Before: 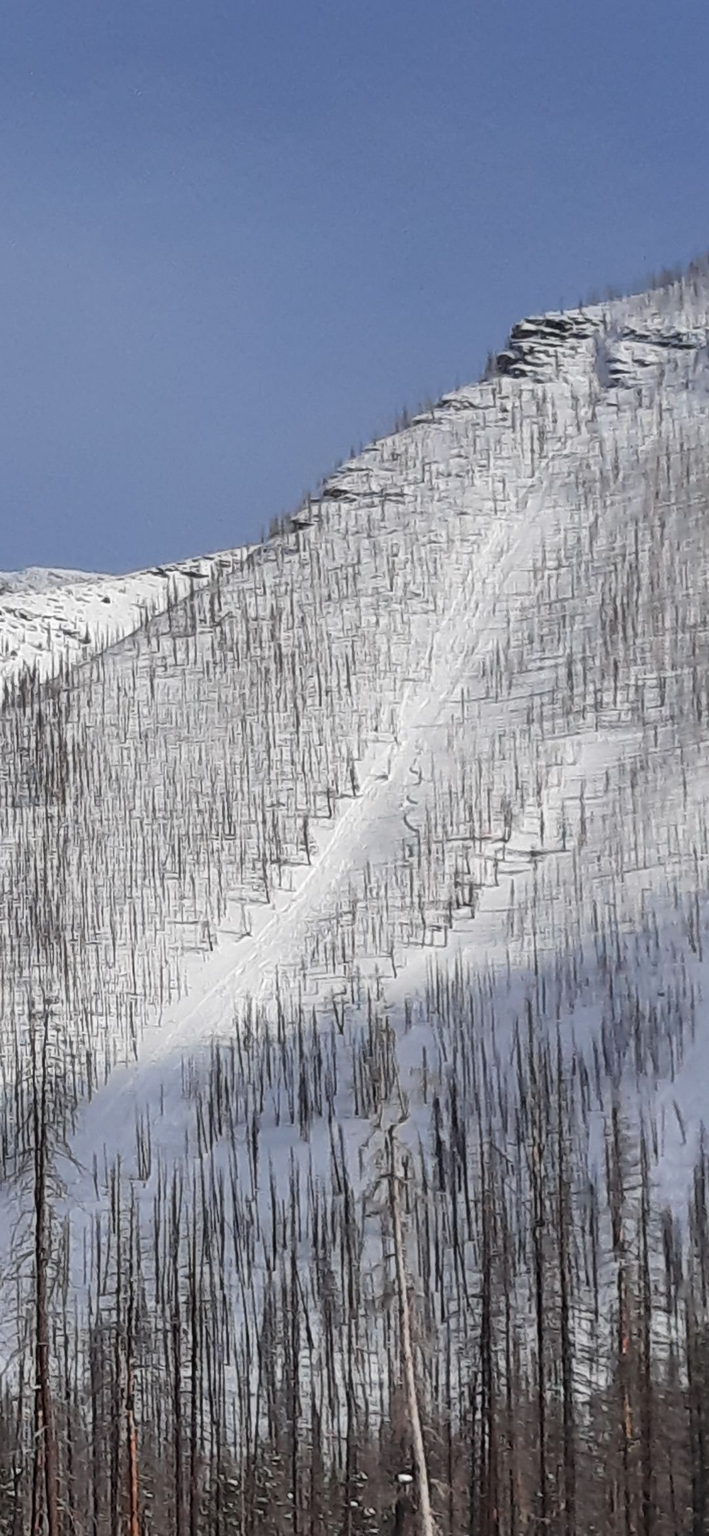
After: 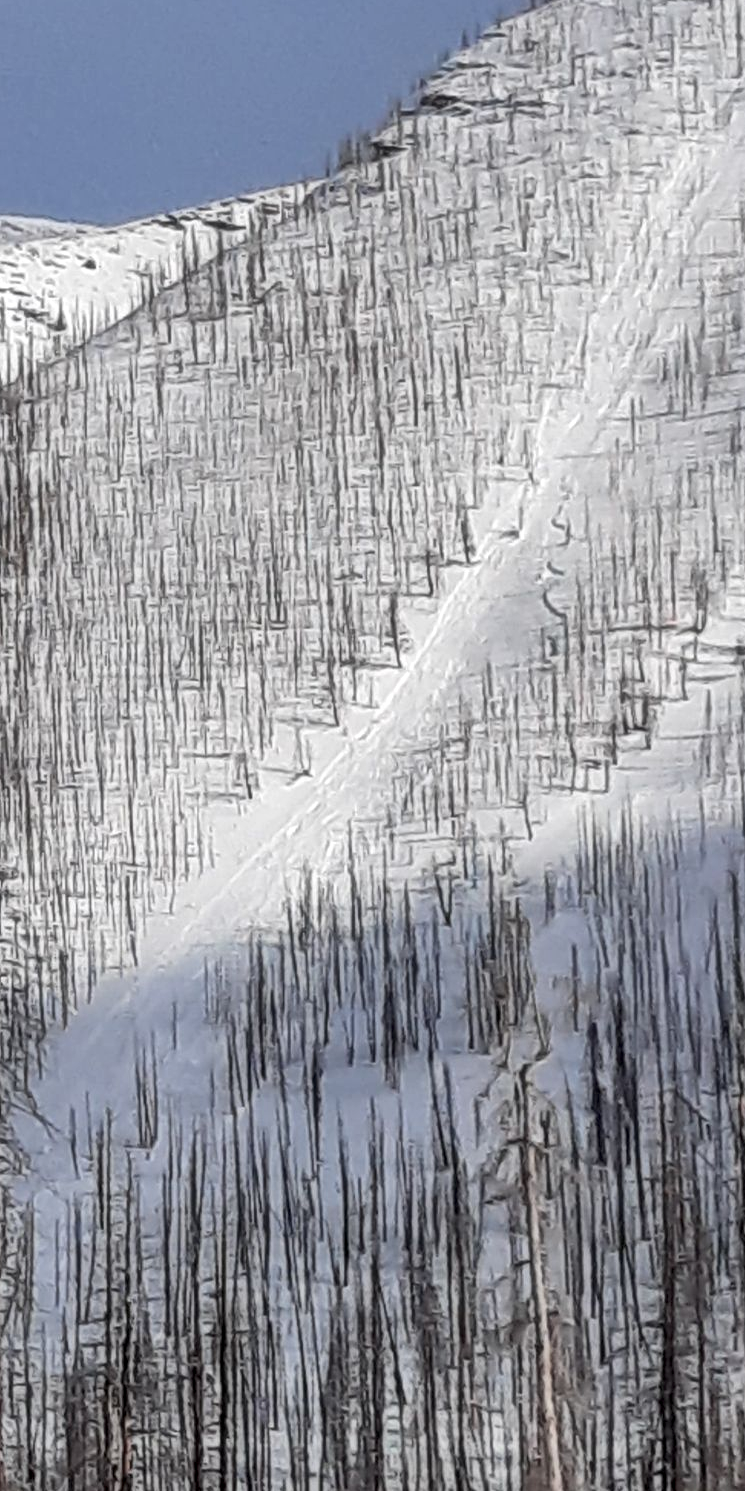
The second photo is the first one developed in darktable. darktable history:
local contrast: on, module defaults
crop: left 6.667%, top 27.791%, right 24.34%, bottom 8.478%
